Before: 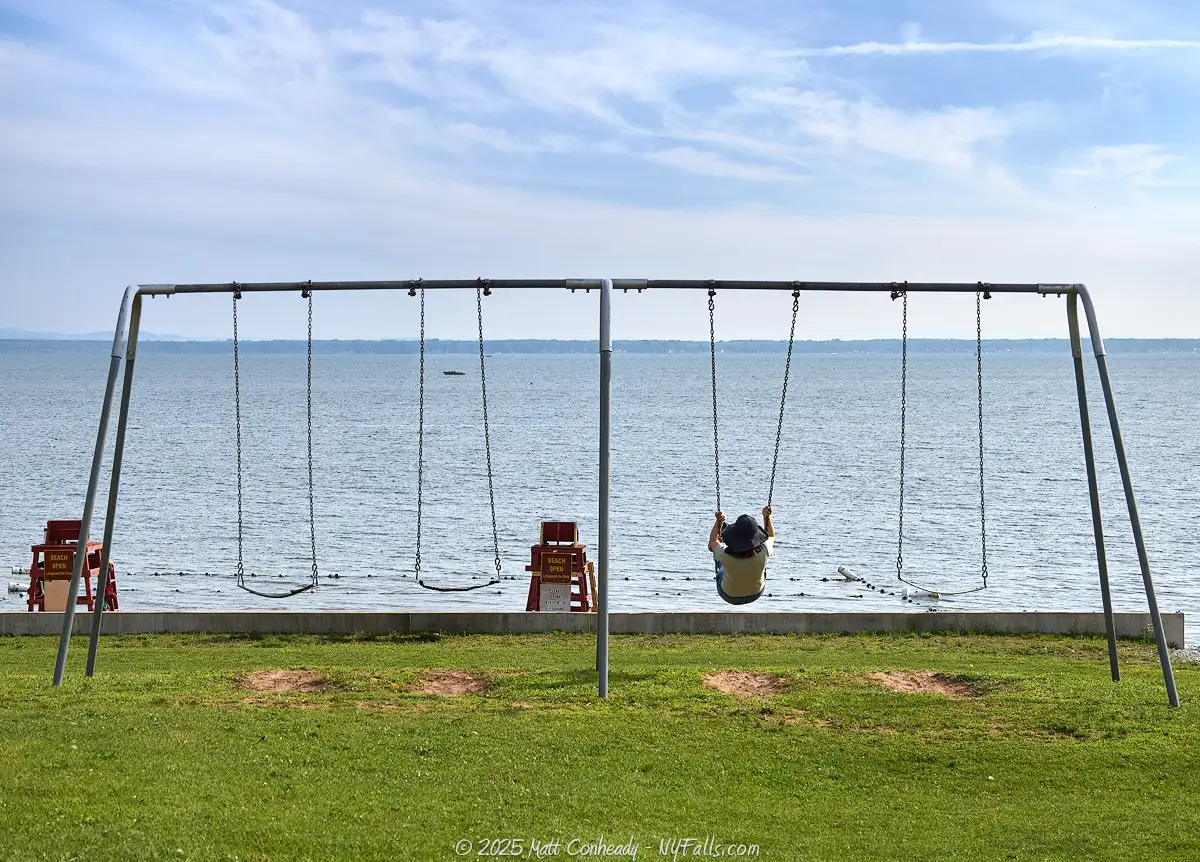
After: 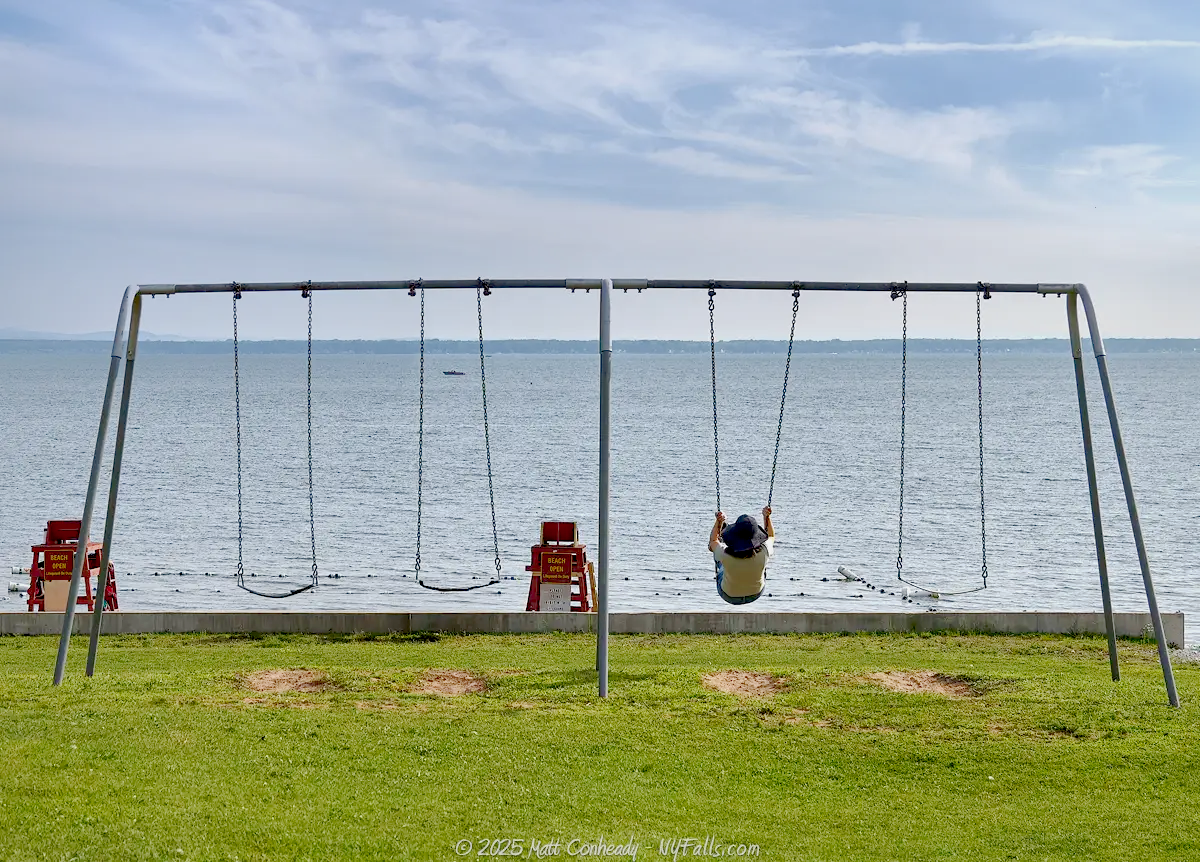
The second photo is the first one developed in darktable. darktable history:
shadows and highlights: on, module defaults
exposure: black level correction 0.009, exposure -0.159 EV, compensate highlight preservation false
tone equalizer: on, module defaults
white balance: emerald 1
base curve: curves: ch0 [(0, 0) (0.158, 0.273) (0.879, 0.895) (1, 1)], preserve colors none
